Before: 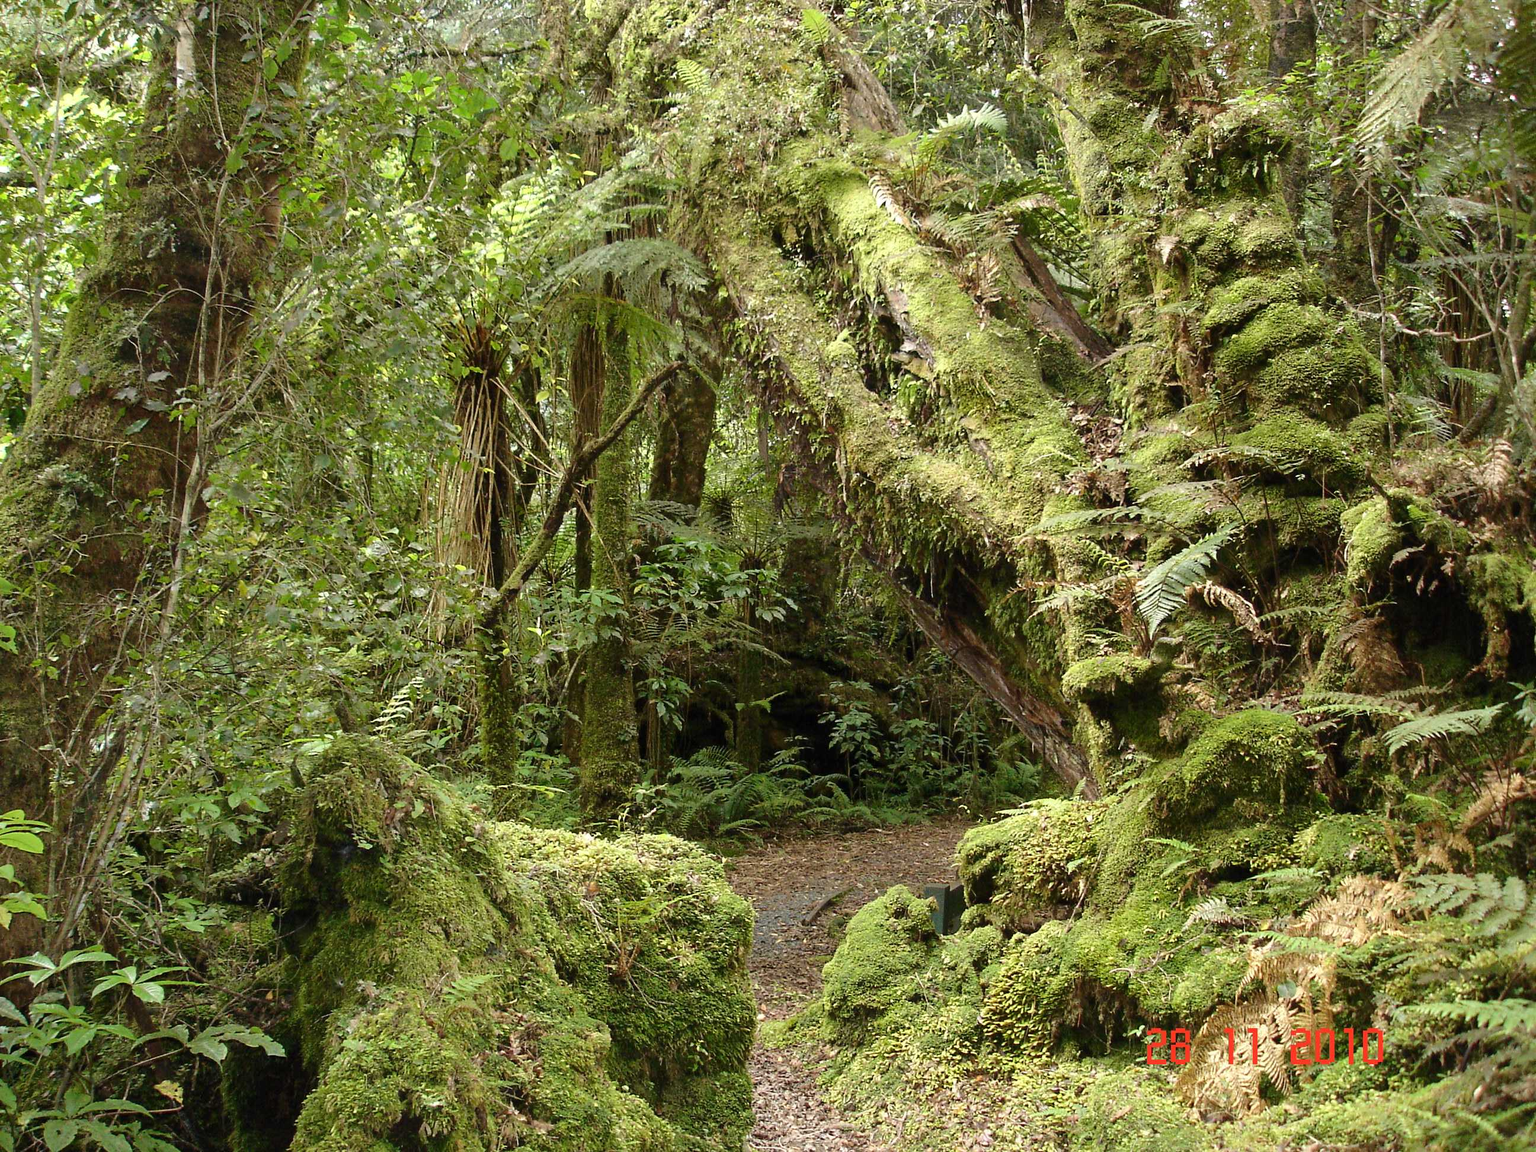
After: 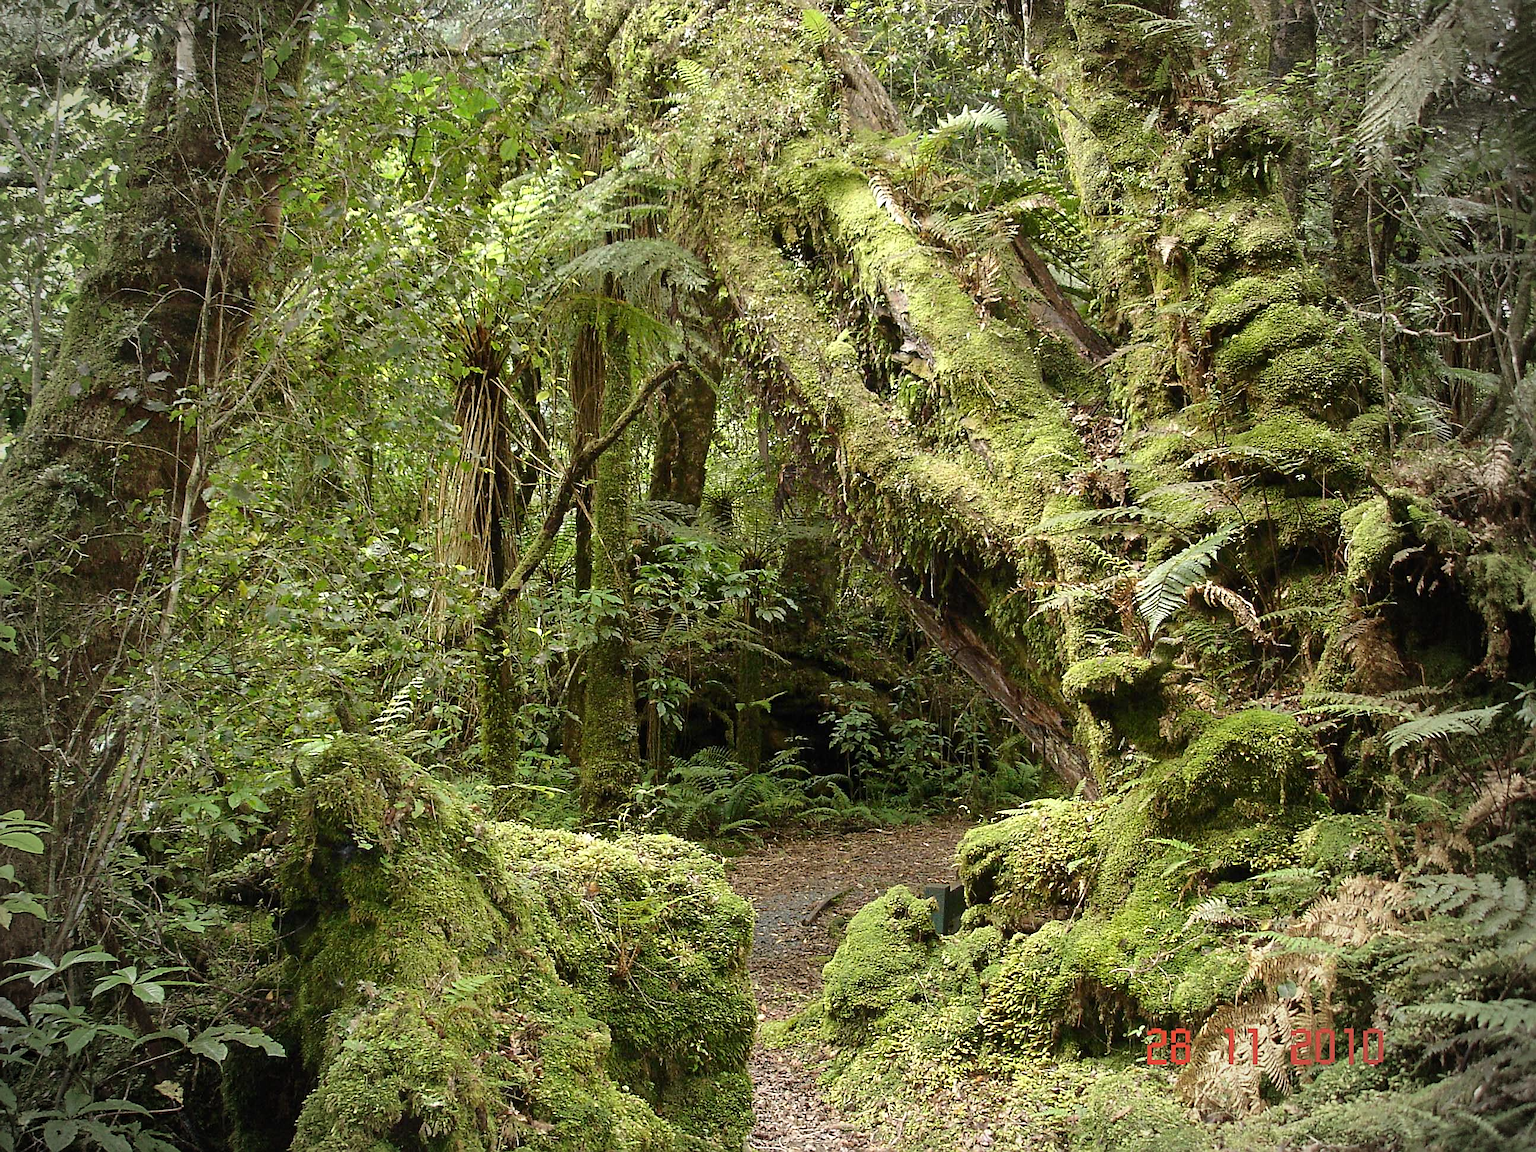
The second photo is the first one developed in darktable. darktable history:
color contrast: green-magenta contrast 0.96
vignetting: fall-off start 71.74%
sharpen: on, module defaults
